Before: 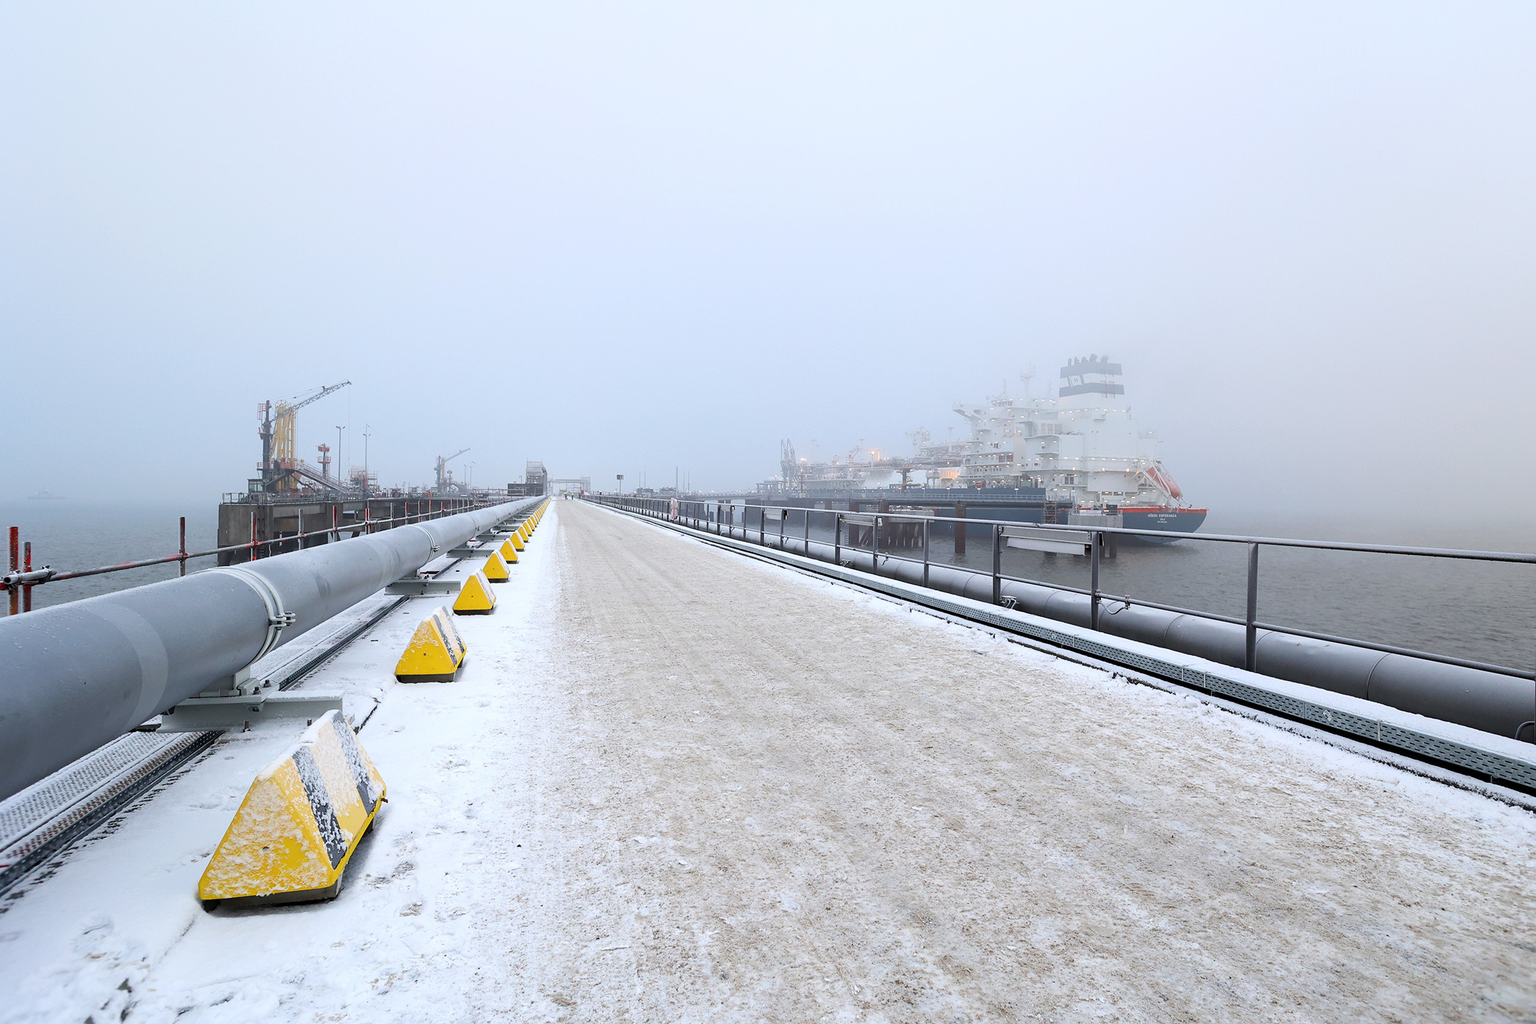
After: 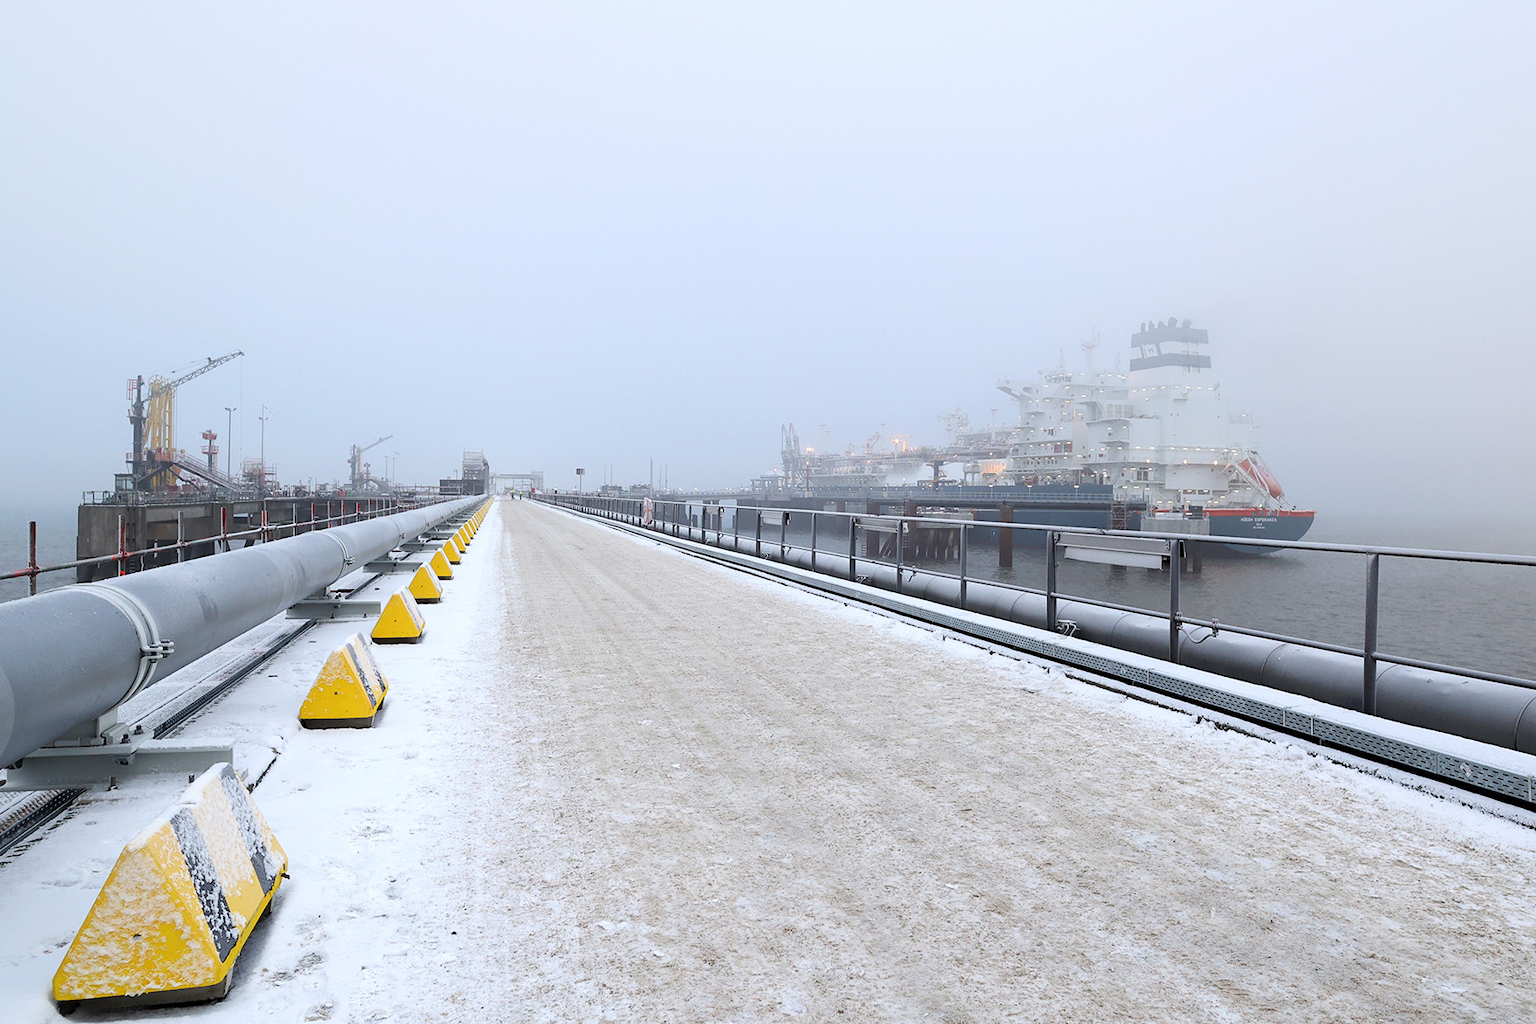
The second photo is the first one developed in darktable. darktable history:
crop and rotate: left 10.187%, top 9.87%, right 9.881%, bottom 10.146%
